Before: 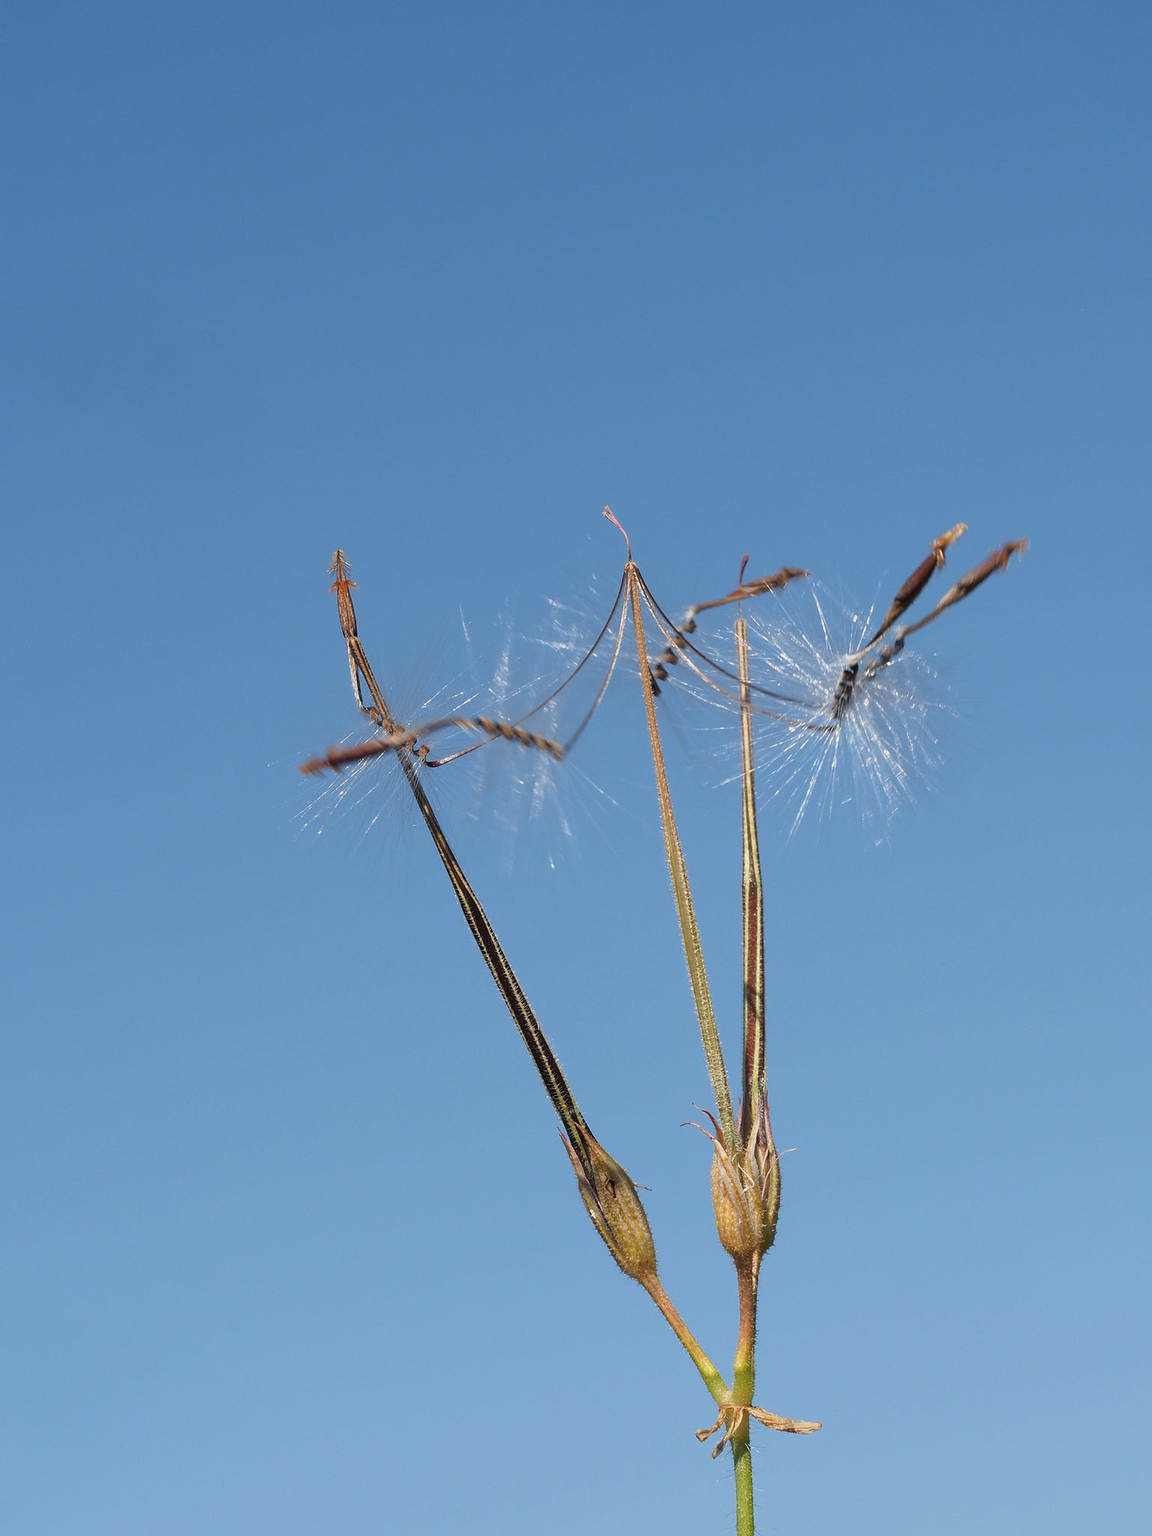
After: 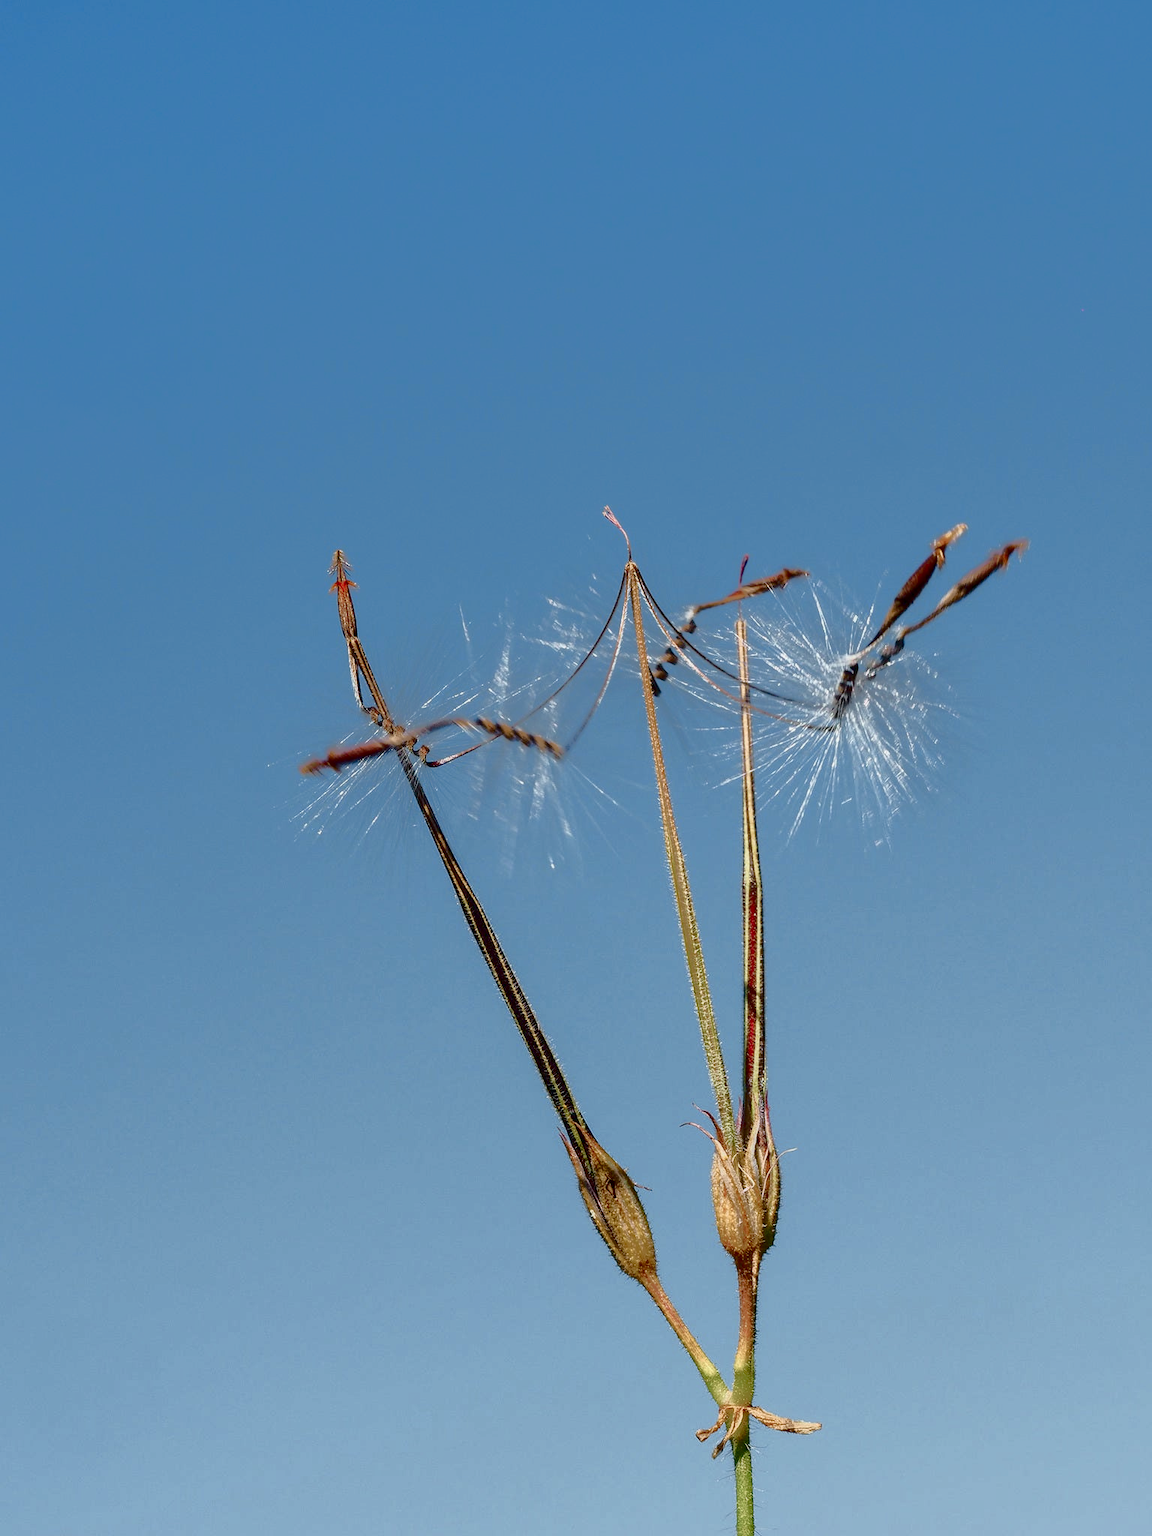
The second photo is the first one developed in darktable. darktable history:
local contrast: on, module defaults
contrast brightness saturation: brightness -0.25, saturation 0.2
exposure: black level correction 0, exposure 0.7 EV, compensate exposure bias true, compensate highlight preservation false
tone curve: curves: ch0 [(0, 0) (0.081, 0.033) (0.192, 0.124) (0.283, 0.238) (0.407, 0.476) (0.495, 0.521) (0.661, 0.756) (0.788, 0.87) (1, 0.951)]; ch1 [(0, 0) (0.161, 0.092) (0.35, 0.33) (0.392, 0.392) (0.427, 0.426) (0.479, 0.472) (0.505, 0.497) (0.521, 0.524) (0.567, 0.56) (0.583, 0.592) (0.625, 0.627) (0.678, 0.733) (1, 1)]; ch2 [(0, 0) (0.346, 0.362) (0.404, 0.427) (0.502, 0.499) (0.531, 0.523) (0.544, 0.561) (0.58, 0.59) (0.629, 0.642) (0.717, 0.678) (1, 1)], color space Lab, independent channels, preserve colors none
color balance rgb: shadows lift › chroma 1%, shadows lift › hue 113°, highlights gain › chroma 0.2%, highlights gain › hue 333°, perceptual saturation grading › global saturation 20%, perceptual saturation grading › highlights -50%, perceptual saturation grading › shadows 25%, contrast -30%
